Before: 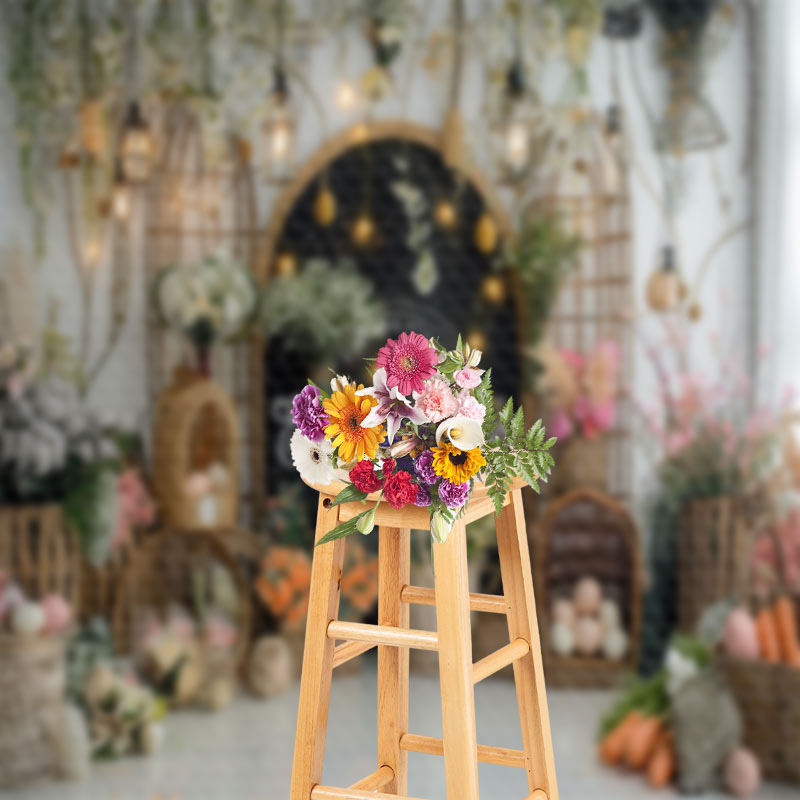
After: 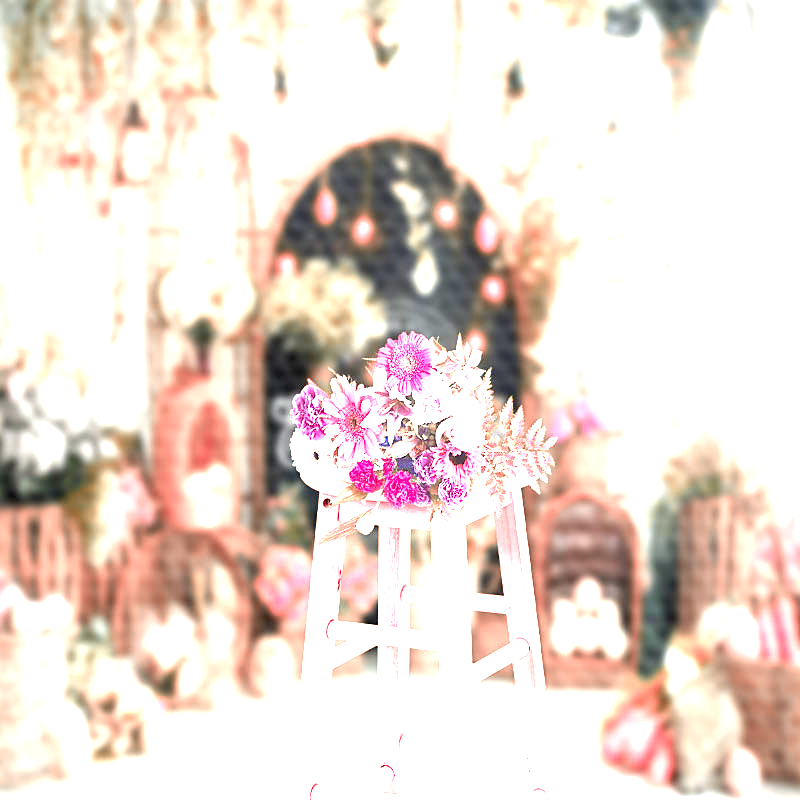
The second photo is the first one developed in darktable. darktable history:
tone equalizer: -7 EV 0.172 EV, -6 EV 0.145 EV, -5 EV 0.09 EV, -4 EV 0.077 EV, -2 EV -0.026 EV, -1 EV -0.036 EV, +0 EV -0.047 EV
exposure: black level correction 0.001, exposure 2.603 EV, compensate exposure bias true, compensate highlight preservation false
sharpen: radius 1.565, amount 0.364, threshold 1.377
color zones: curves: ch2 [(0, 0.488) (0.143, 0.417) (0.286, 0.212) (0.429, 0.179) (0.571, 0.154) (0.714, 0.415) (0.857, 0.495) (1, 0.488)]
